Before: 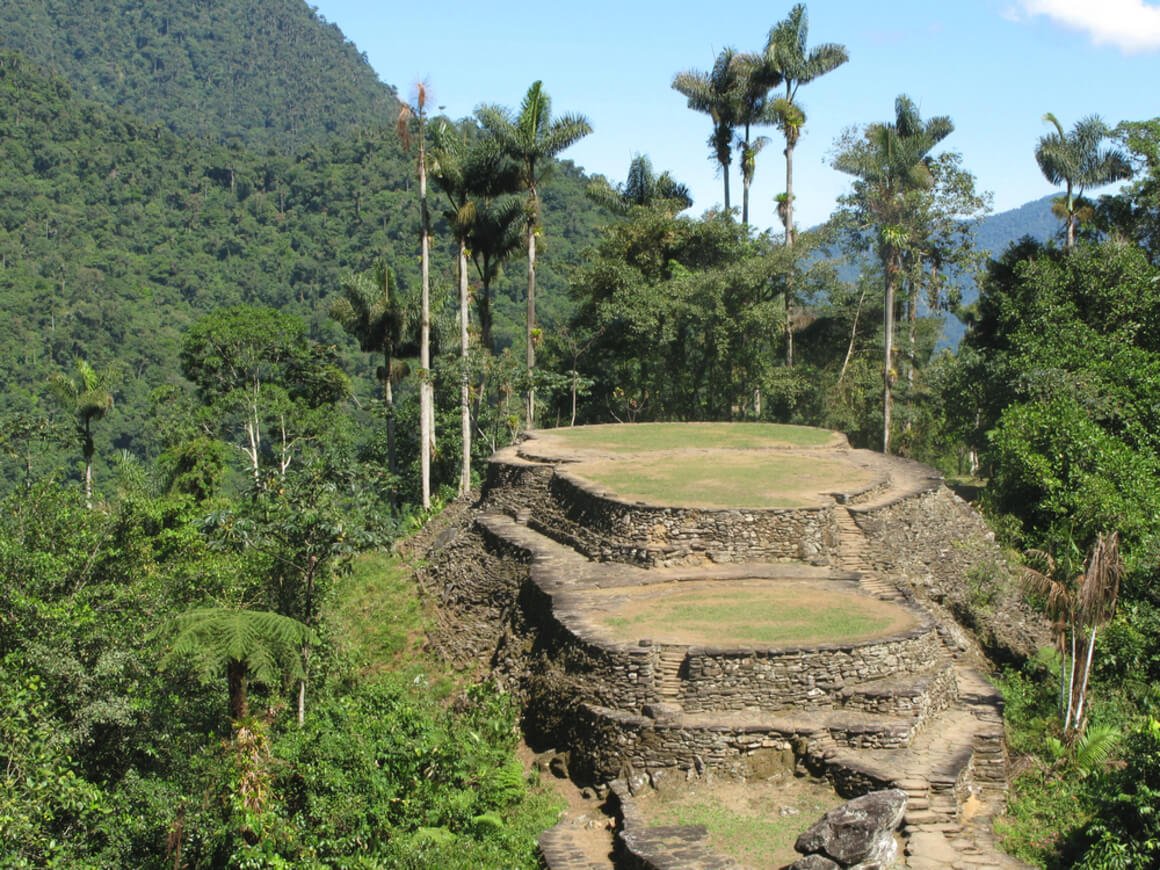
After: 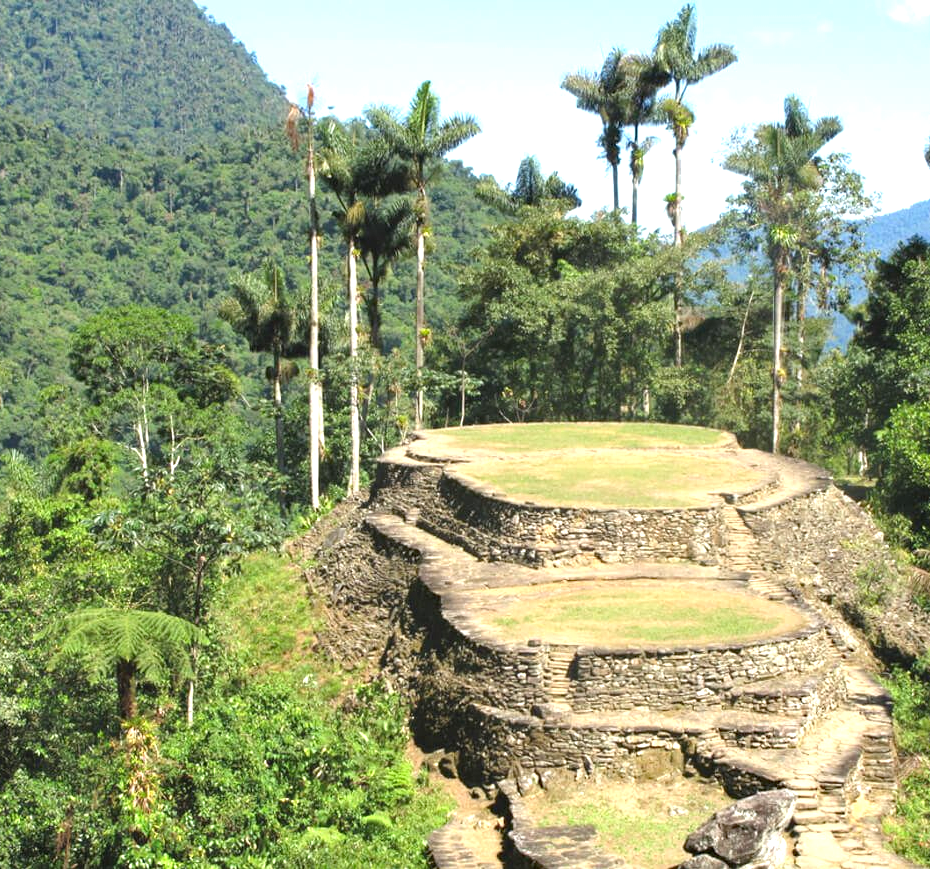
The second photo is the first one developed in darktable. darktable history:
crop and rotate: left 9.597%, right 10.195%
exposure: black level correction 0, exposure 1 EV, compensate exposure bias true, compensate highlight preservation false
haze removal: on, module defaults
